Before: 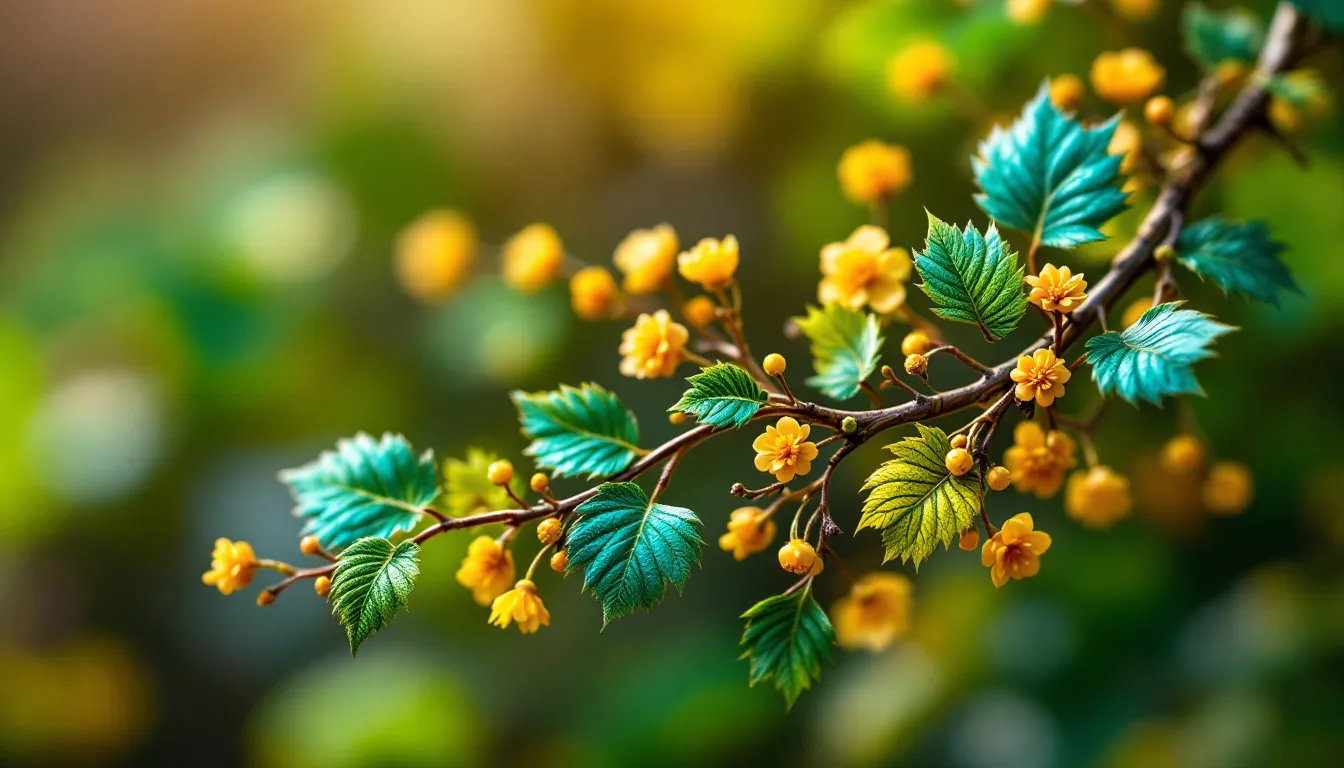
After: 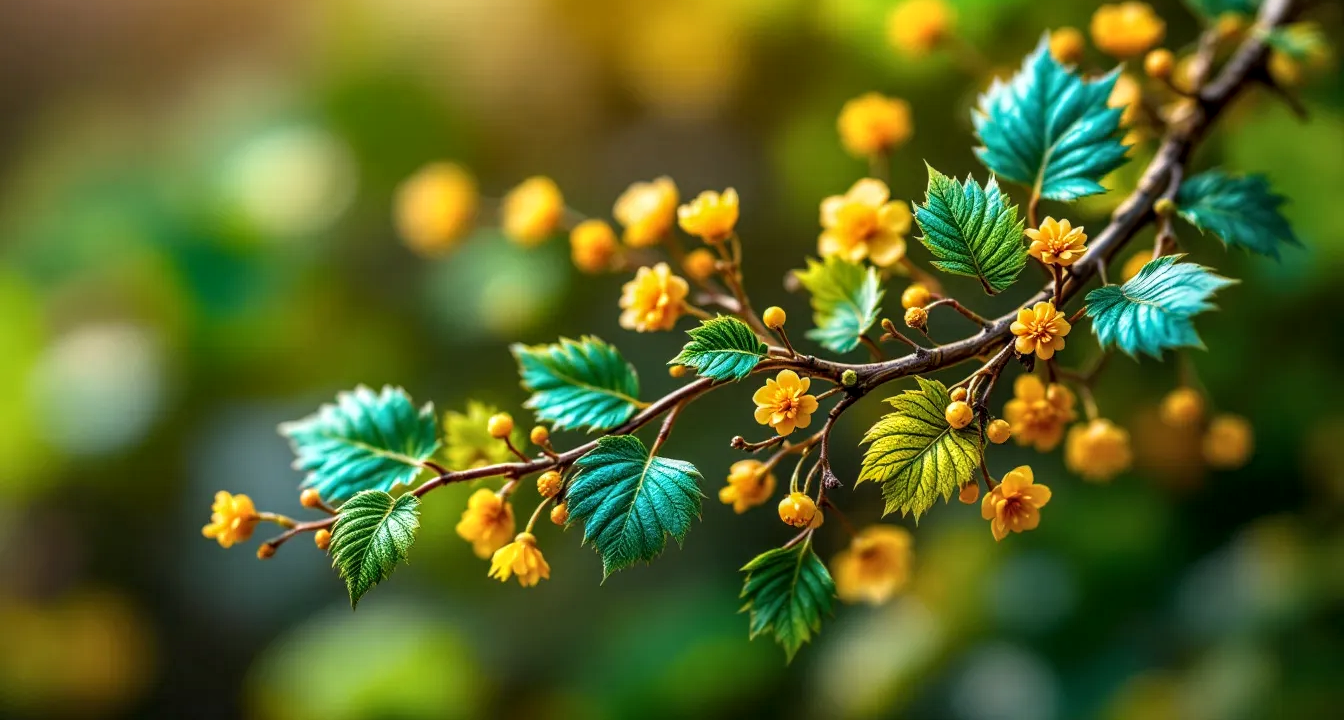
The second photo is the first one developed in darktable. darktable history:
crop and rotate: top 6.25%
local contrast: on, module defaults
sharpen: radius 2.883, amount 0.868, threshold 47.523
